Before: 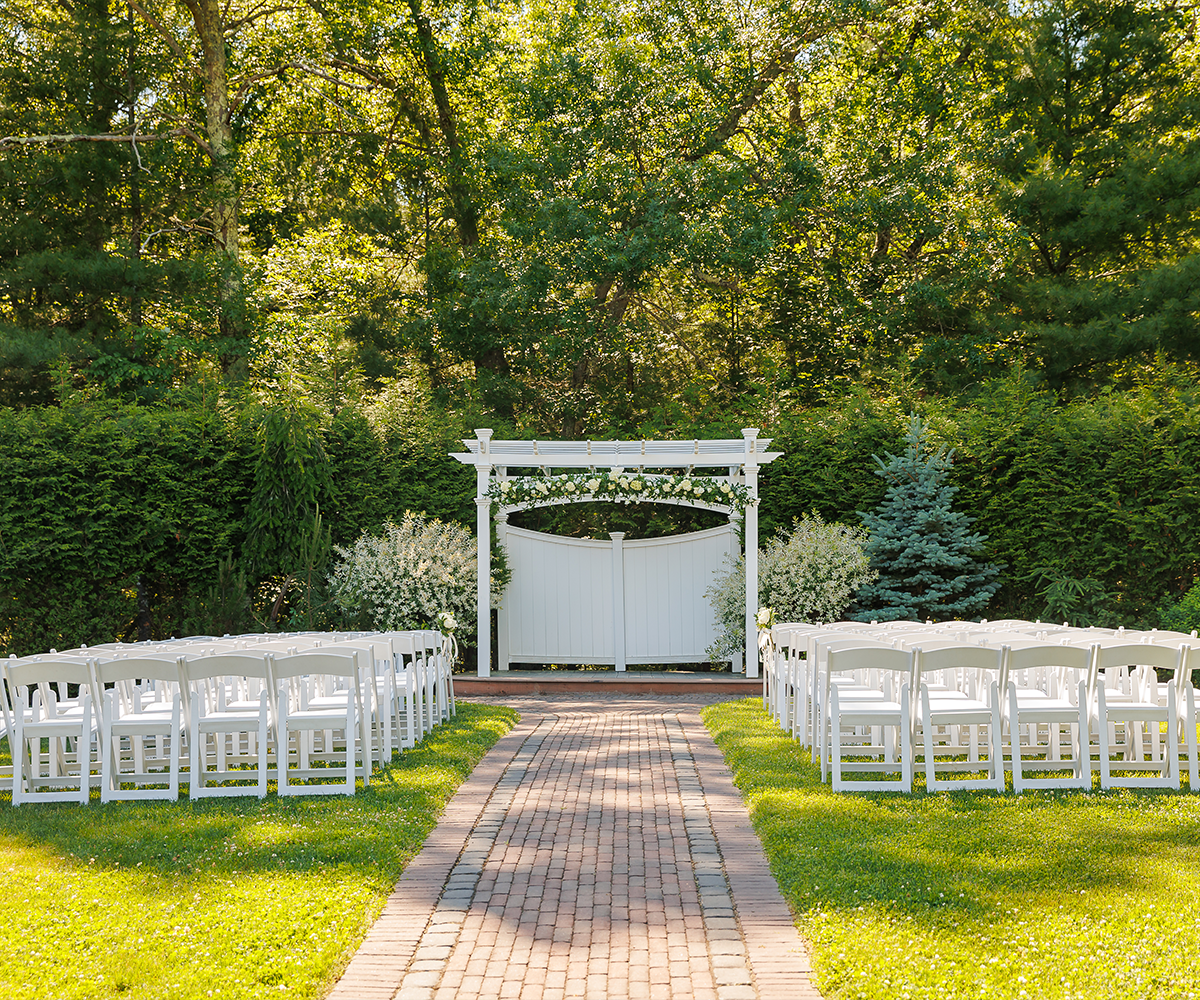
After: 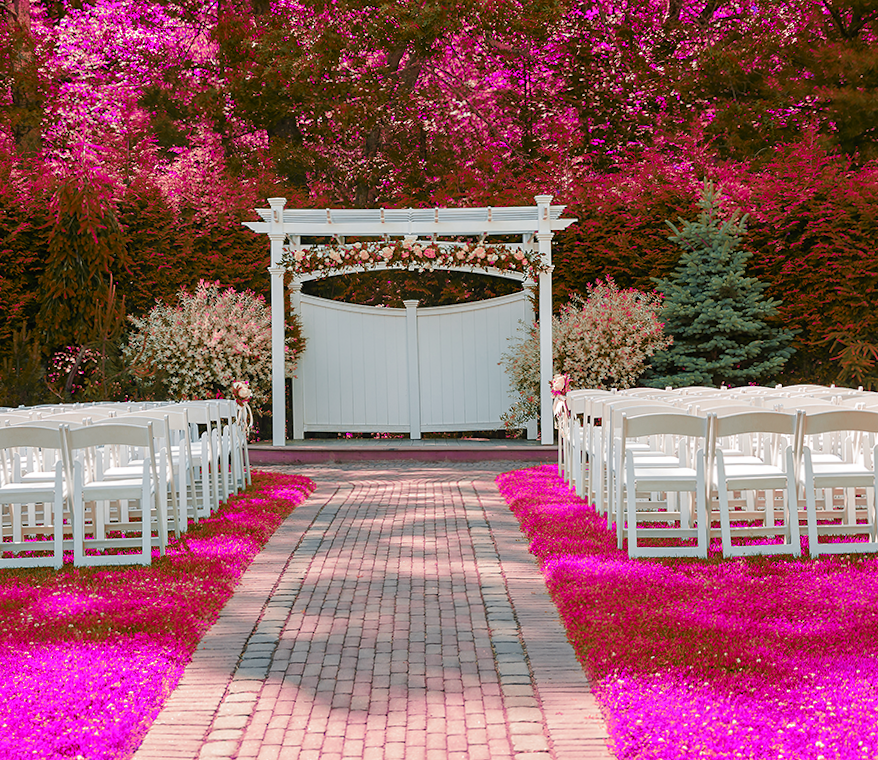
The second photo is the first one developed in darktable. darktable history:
crop: left 16.871%, top 22.857%, right 9.116%
rotate and perspective: rotation -0.45°, automatic cropping original format, crop left 0.008, crop right 0.992, crop top 0.012, crop bottom 0.988
color zones: curves: ch0 [(0.826, 0.353)]; ch1 [(0.242, 0.647) (0.889, 0.342)]; ch2 [(0.246, 0.089) (0.969, 0.068)]
